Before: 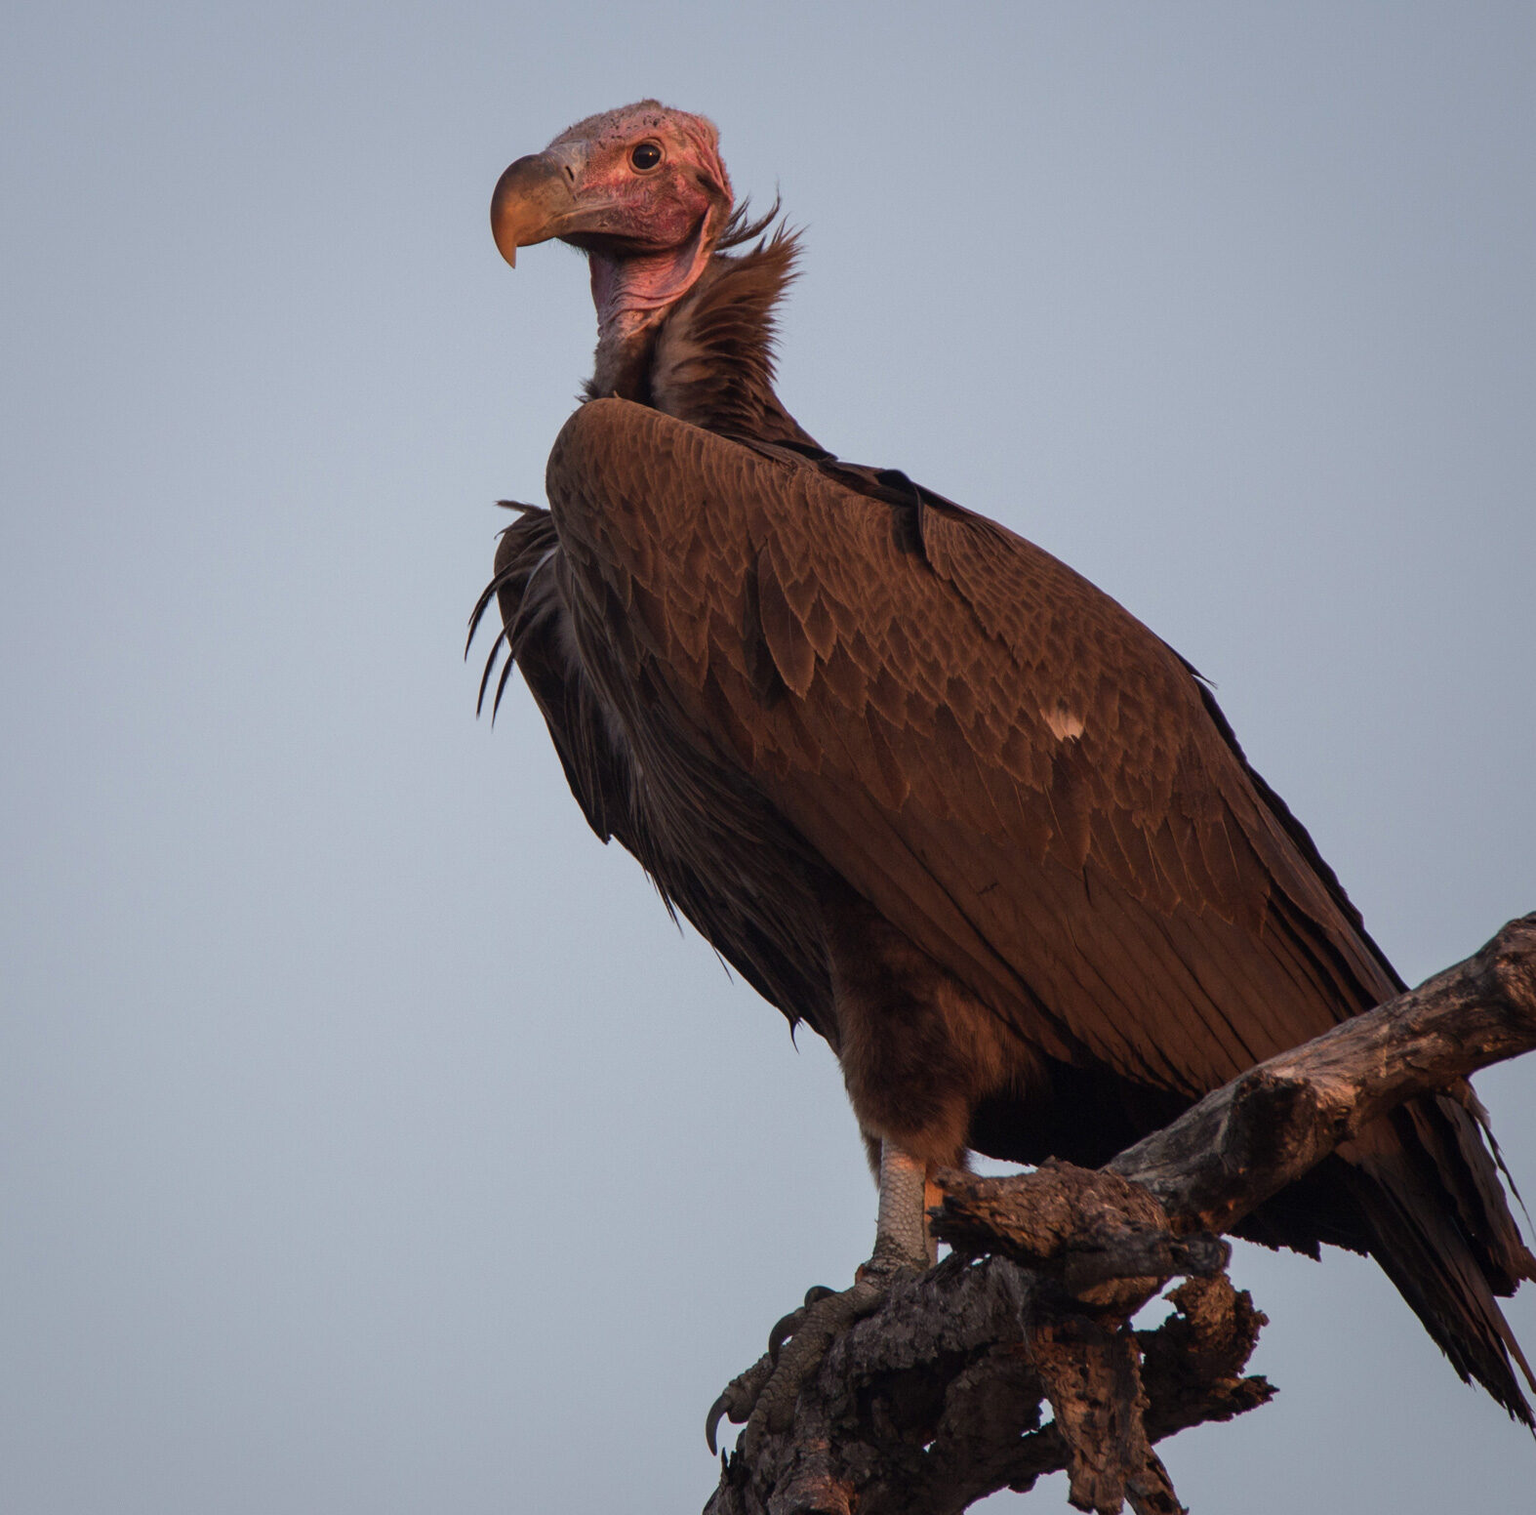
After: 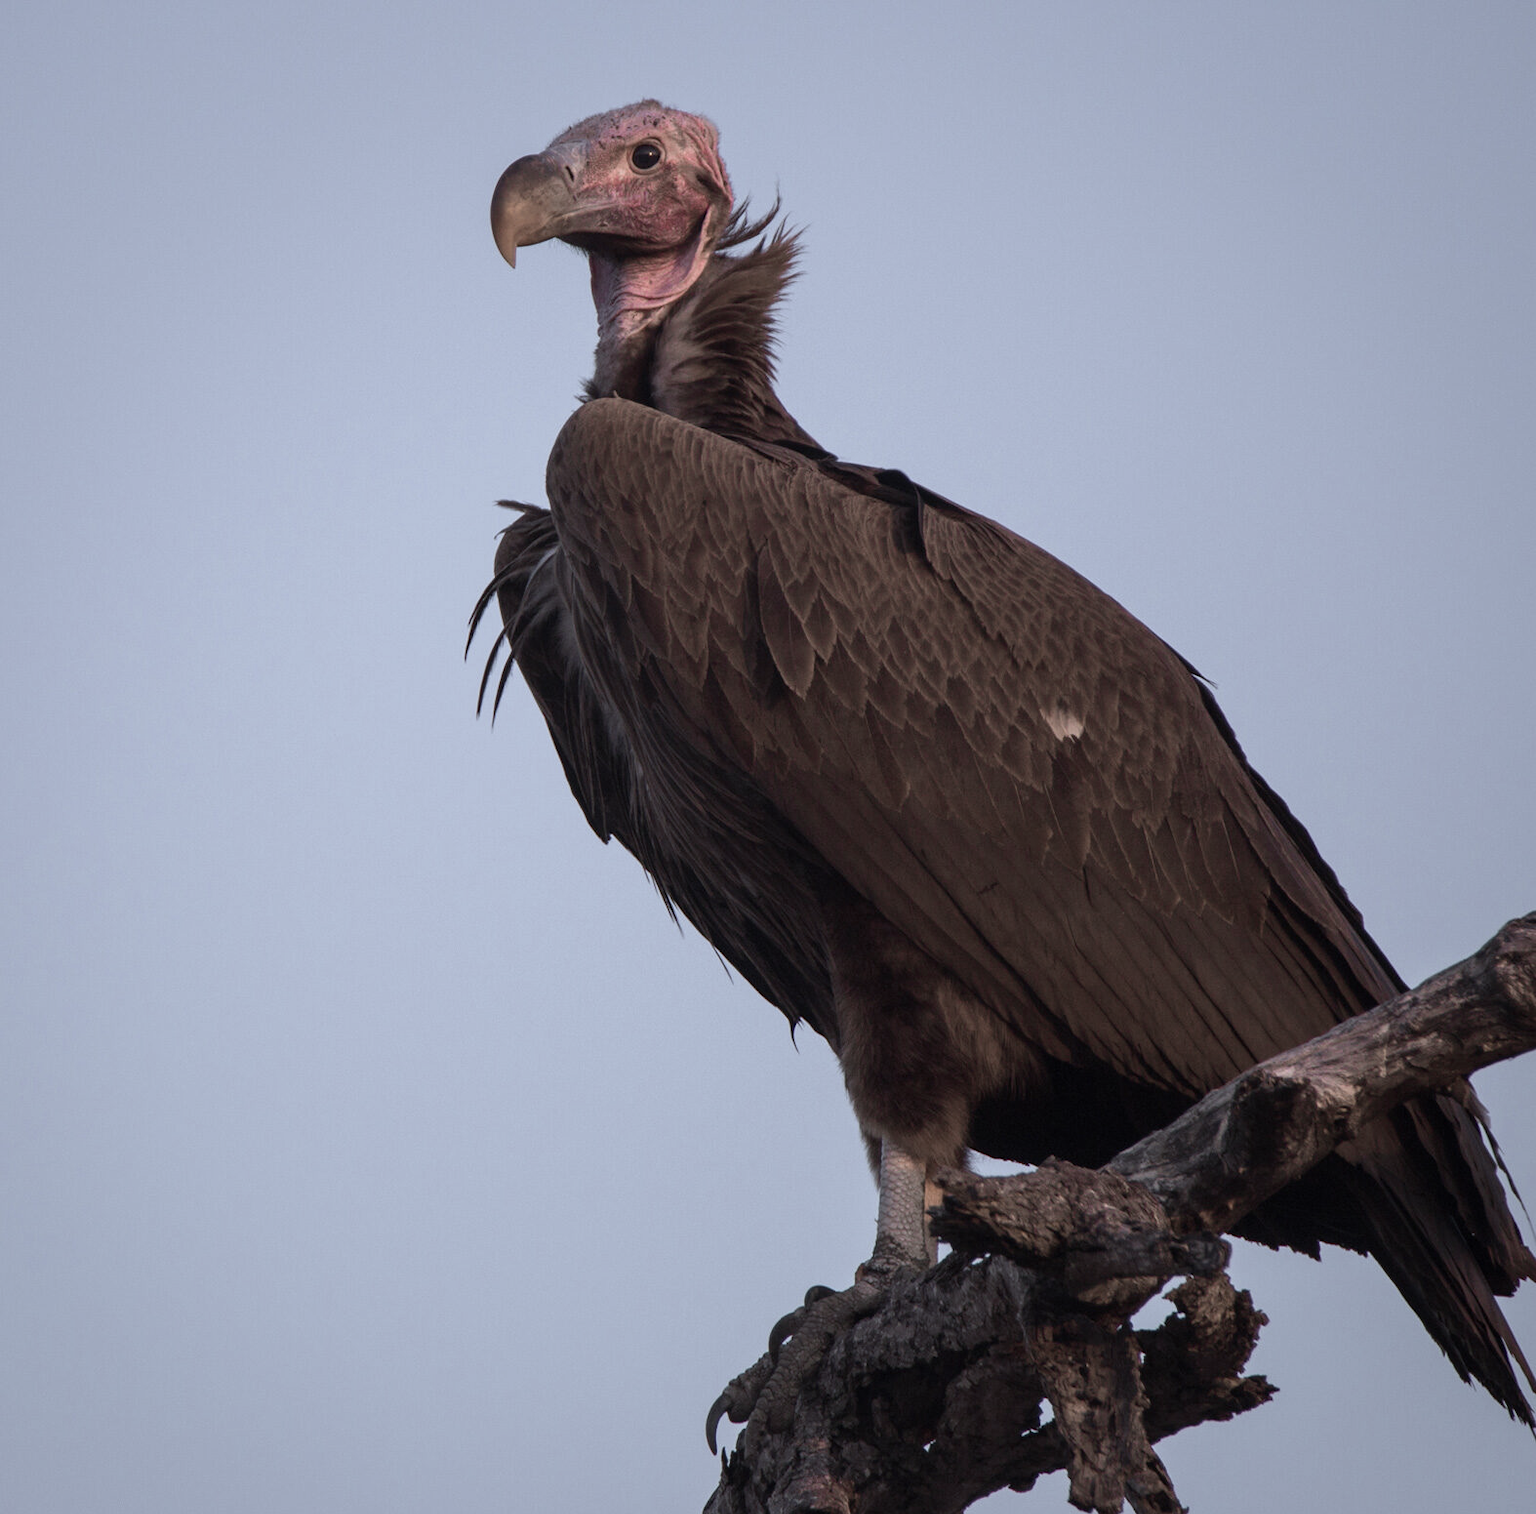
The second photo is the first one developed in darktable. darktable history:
color zones: curves: ch0 [(0, 0.6) (0.129, 0.585) (0.193, 0.596) (0.429, 0.5) (0.571, 0.5) (0.714, 0.5) (0.857, 0.5) (1, 0.6)]; ch1 [(0, 0.453) (0.112, 0.245) (0.213, 0.252) (0.429, 0.233) (0.571, 0.231) (0.683, 0.242) (0.857, 0.296) (1, 0.453)]
white balance: red 0.948, green 1.02, blue 1.176
